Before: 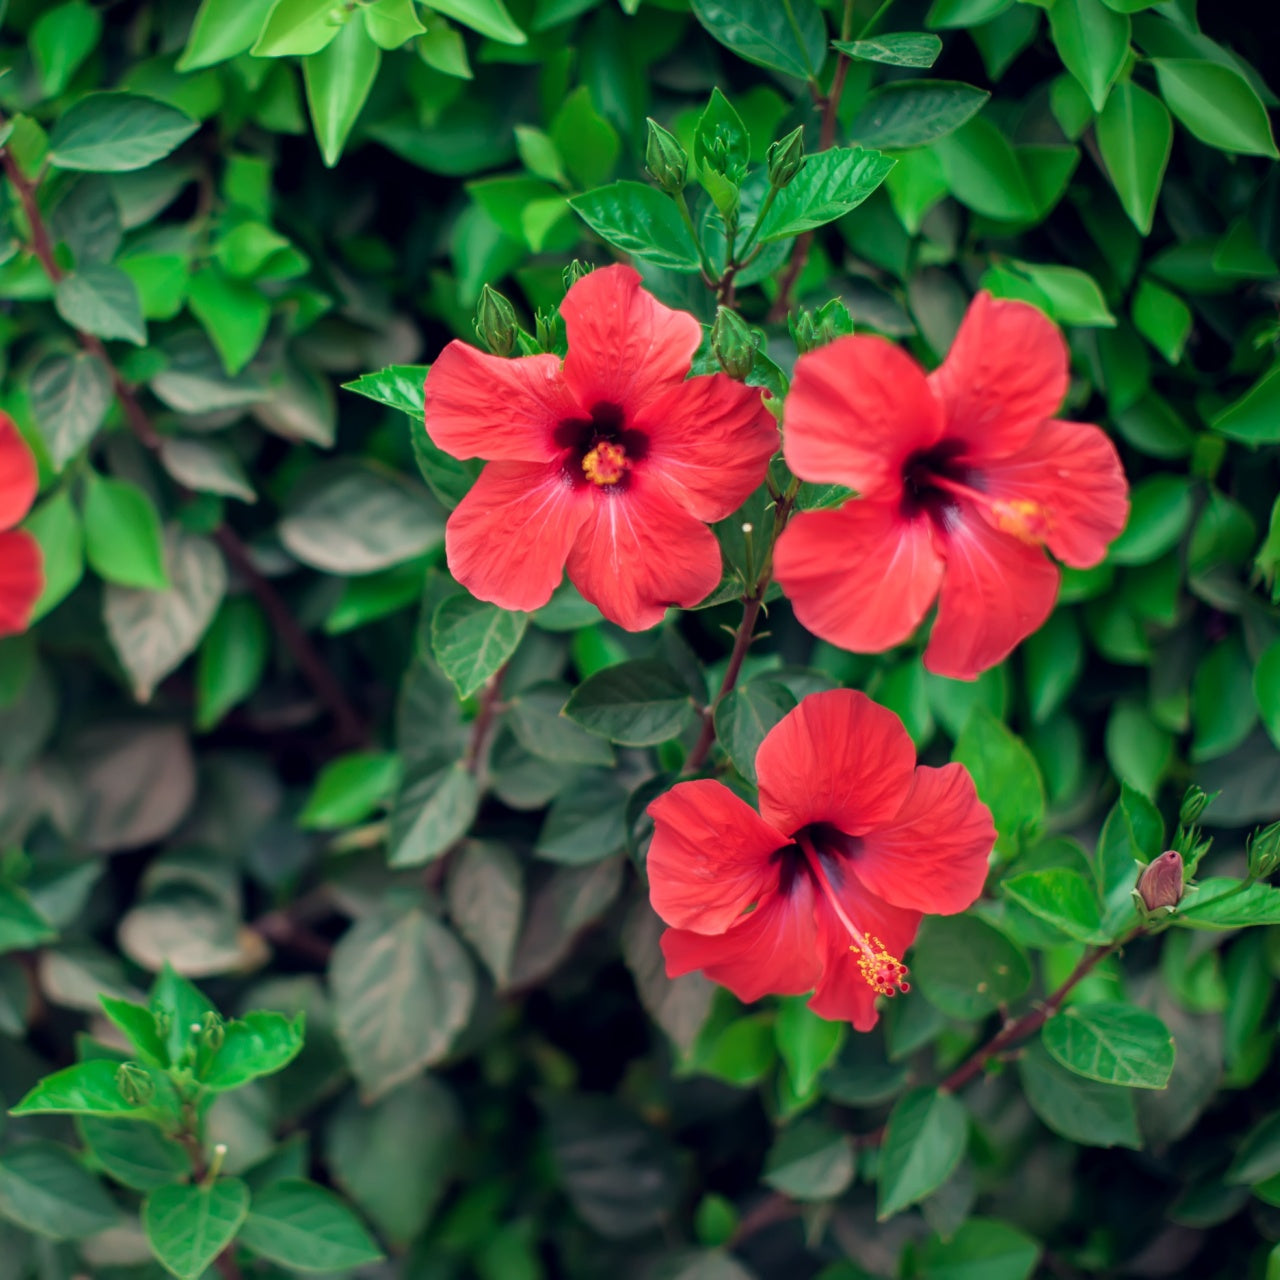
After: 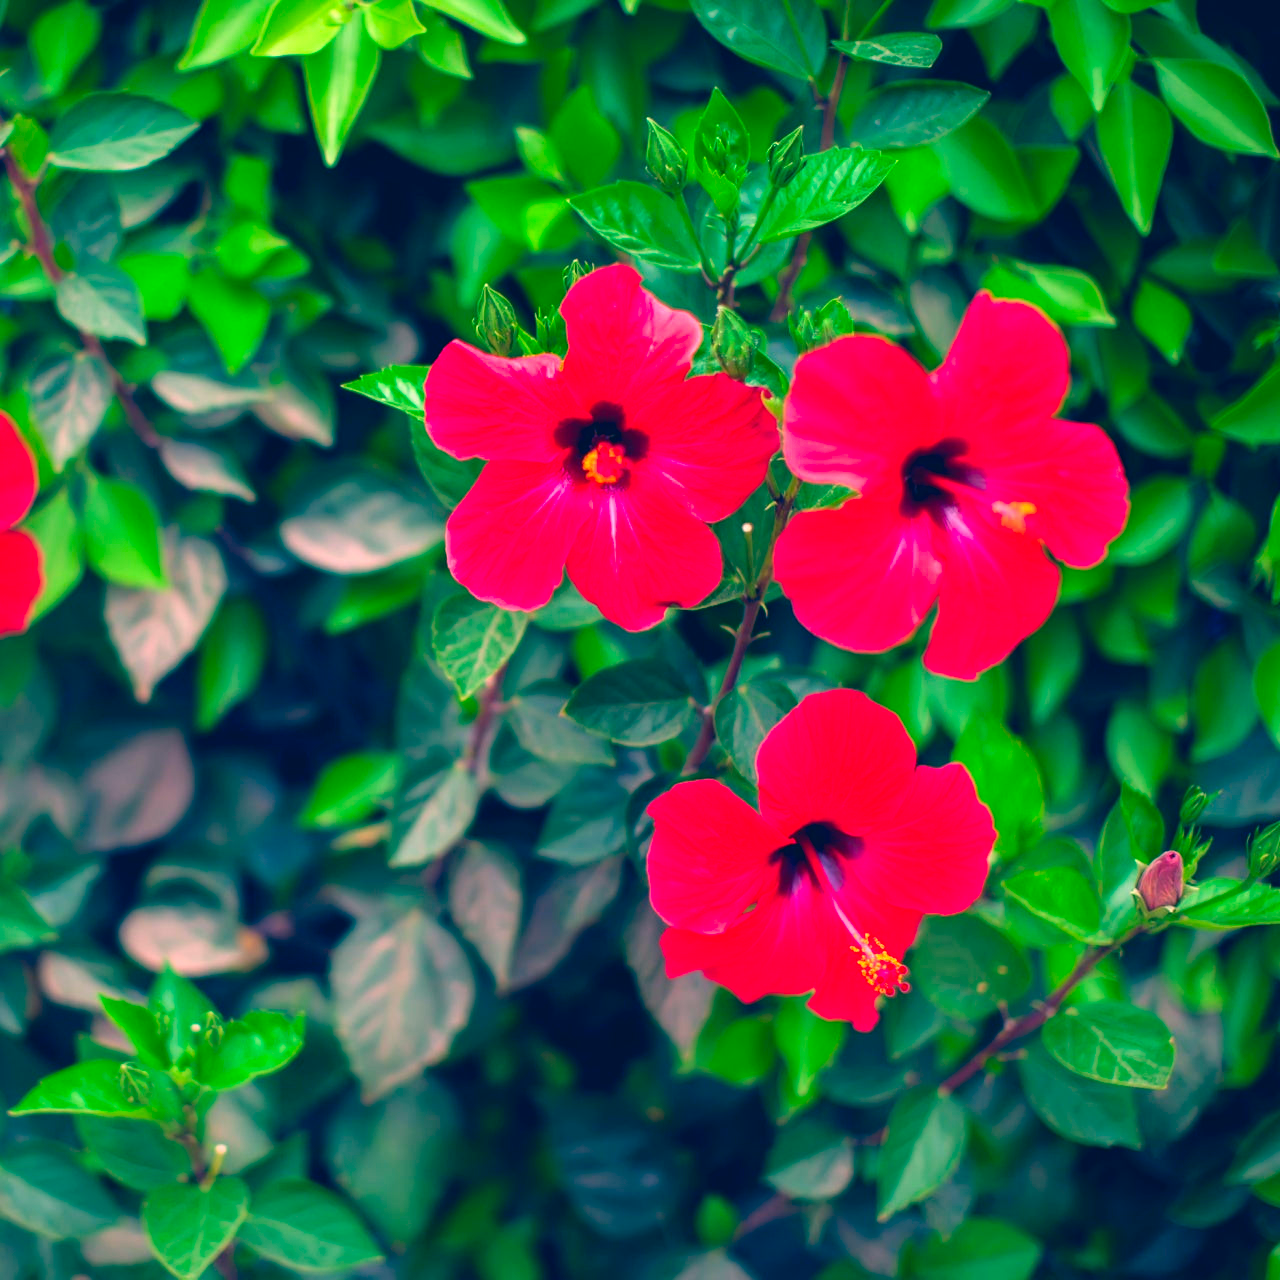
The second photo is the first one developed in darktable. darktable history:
color correction: highlights a* 17.03, highlights b* 0.205, shadows a* -15.38, shadows b* -14.56, saturation 1.5
exposure: black level correction 0, exposure 0.5 EV, compensate highlight preservation false
